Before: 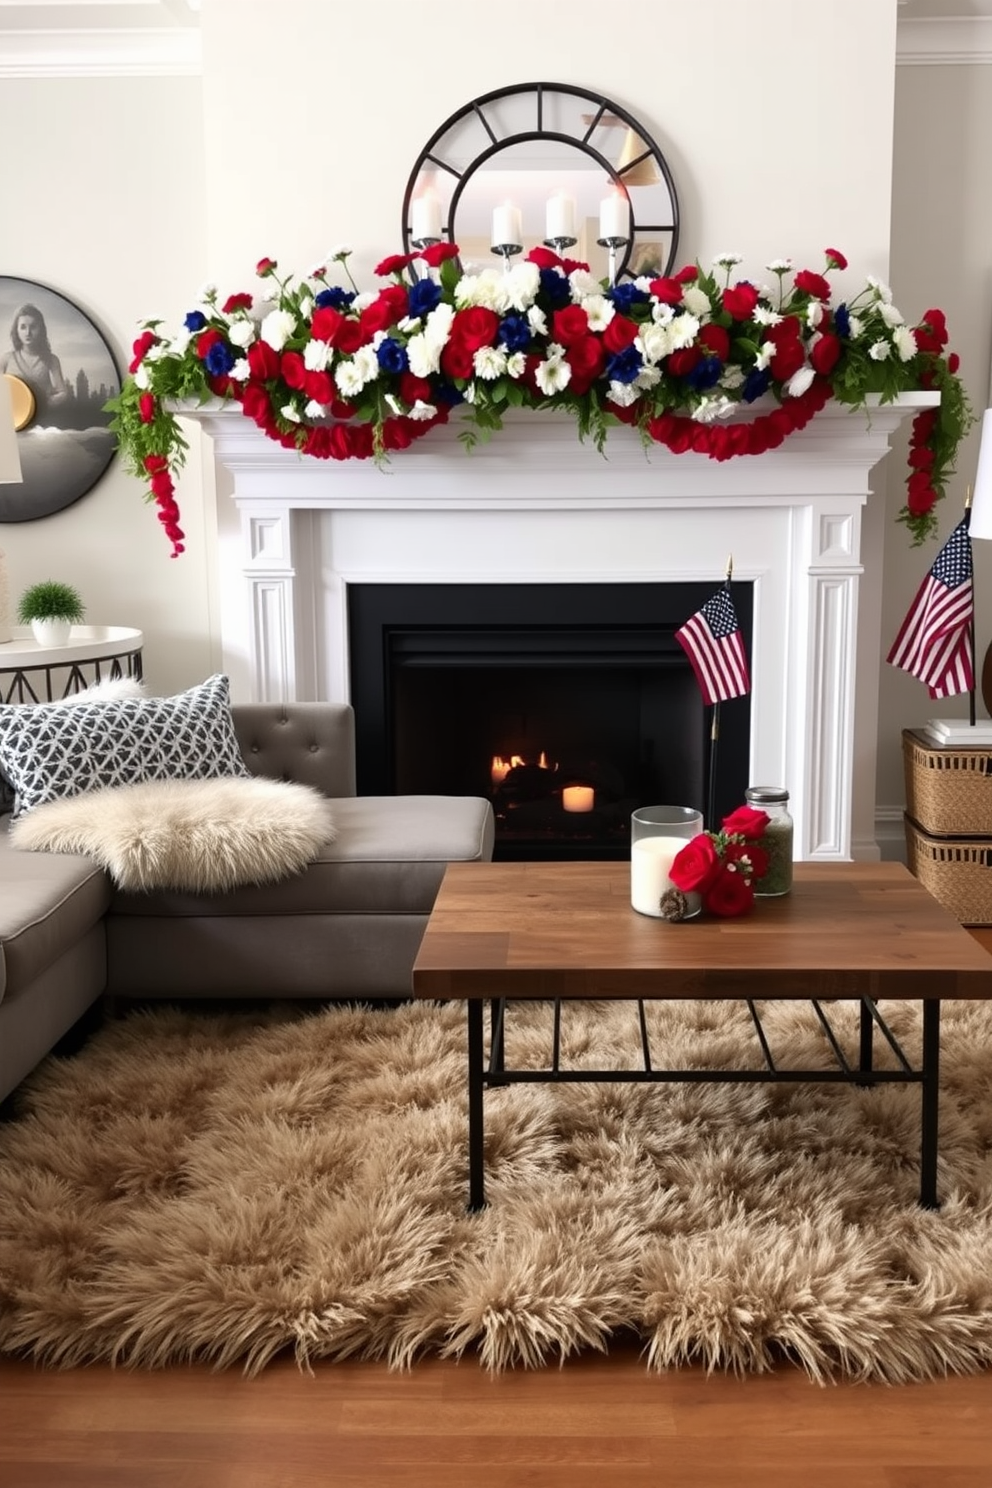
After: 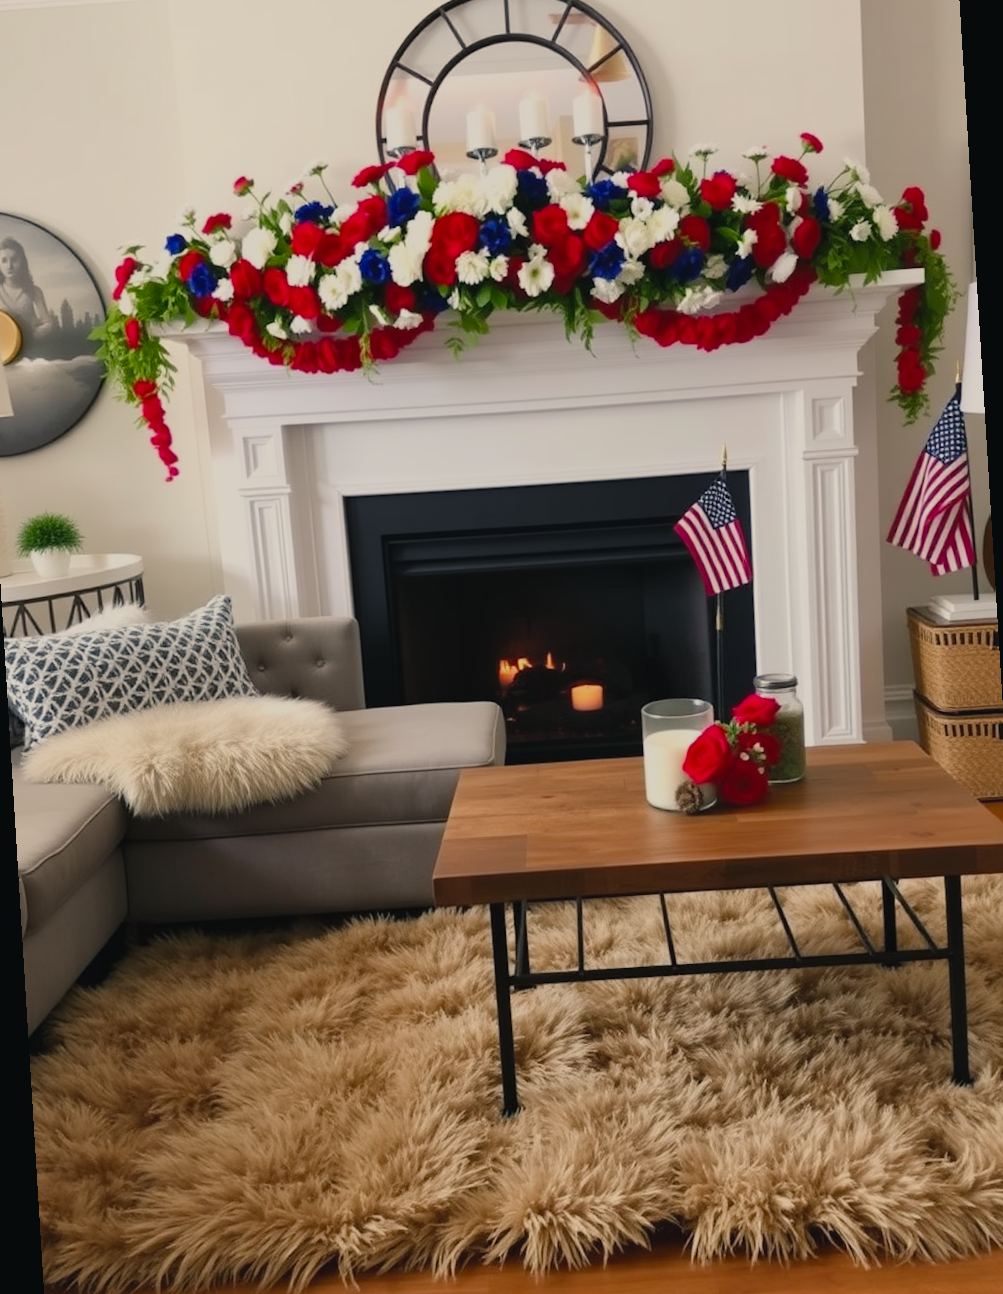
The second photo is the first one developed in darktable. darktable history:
color balance rgb: shadows lift › chroma 2%, shadows lift › hue 219.6°, power › hue 313.2°, highlights gain › chroma 3%, highlights gain › hue 75.6°, global offset › luminance 0.5%, perceptual saturation grading › global saturation 15.33%, perceptual saturation grading › highlights -19.33%, perceptual saturation grading › shadows 20%, global vibrance 20%
rotate and perspective: rotation -3.52°, crop left 0.036, crop right 0.964, crop top 0.081, crop bottom 0.919
filmic rgb: middle gray luminance 18.42%, black relative exposure -10.5 EV, white relative exposure 3.4 EV, threshold 6 EV, target black luminance 0%, hardness 6.03, latitude 99%, contrast 0.847, shadows ↔ highlights balance 0.505%, add noise in highlights 0, preserve chrominance max RGB, color science v3 (2019), use custom middle-gray values true, iterations of high-quality reconstruction 0, contrast in highlights soft, enable highlight reconstruction true
